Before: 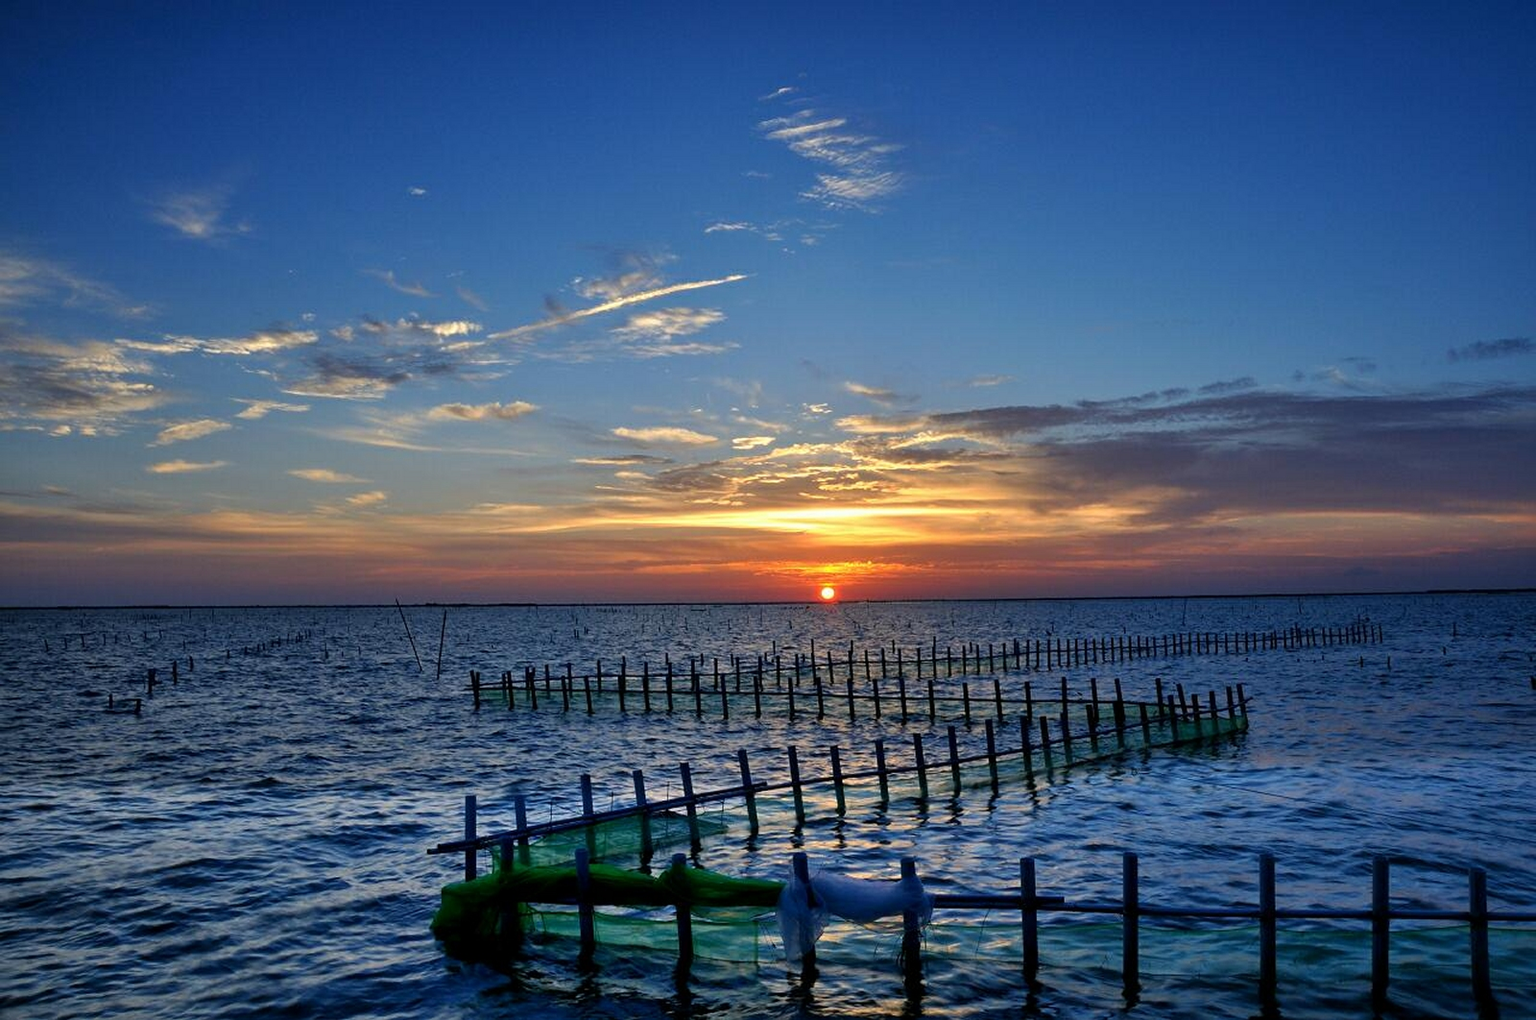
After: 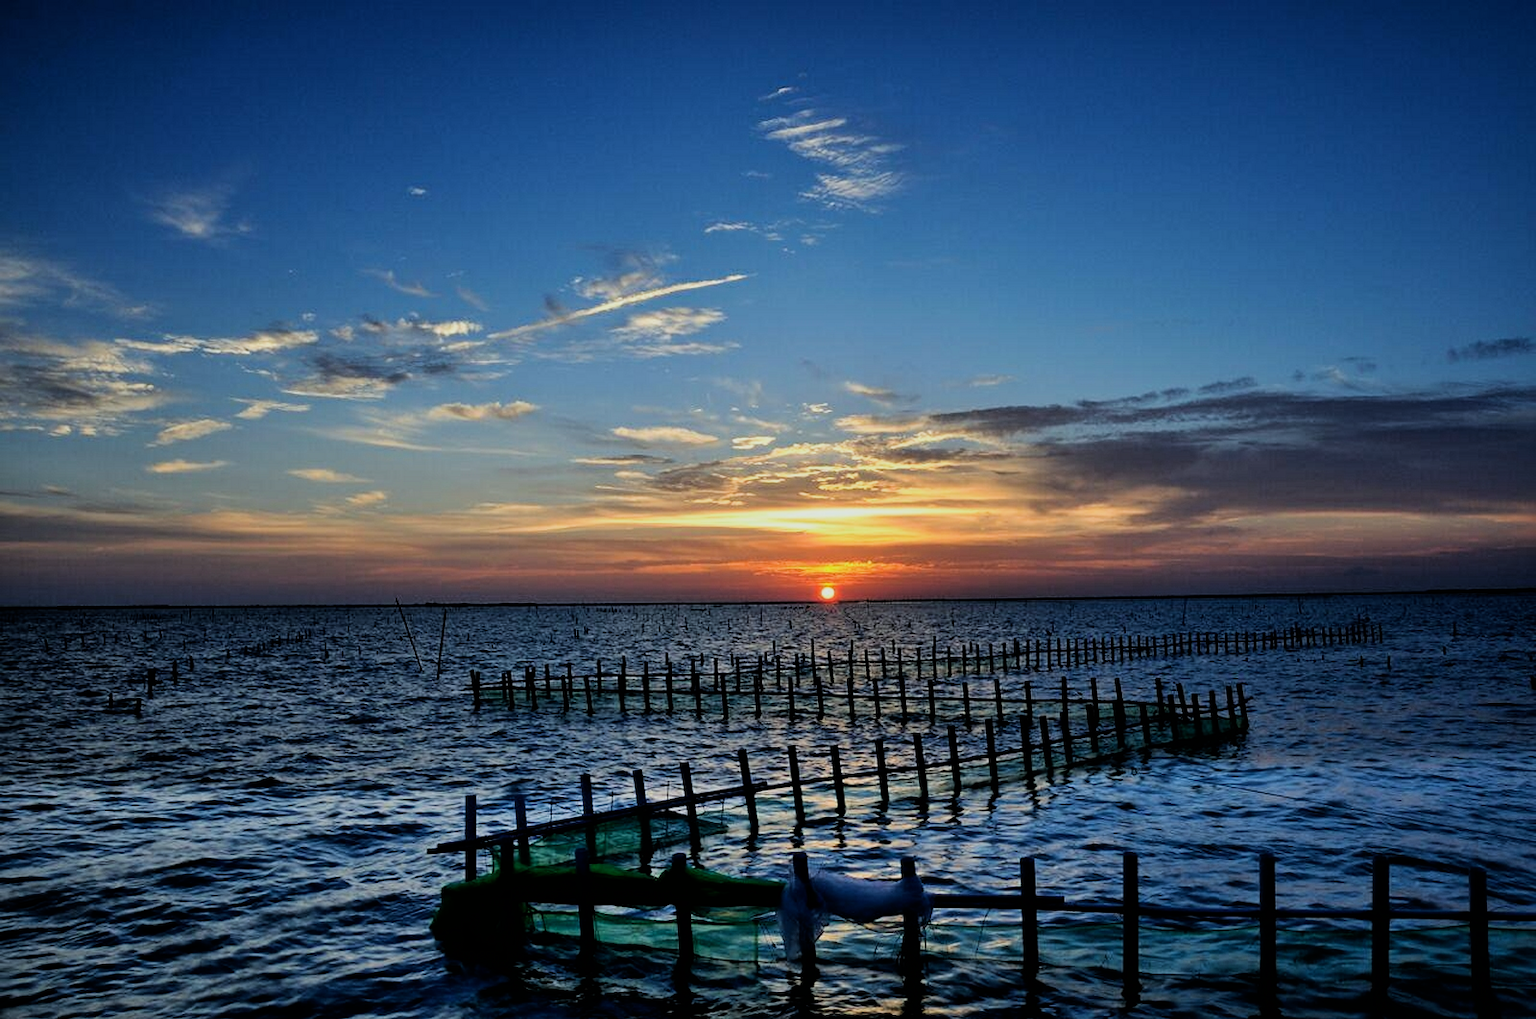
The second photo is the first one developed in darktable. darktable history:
color calibration: illuminant Planckian (black body), x 0.35, y 0.353, temperature 4808.72 K
filmic rgb: black relative exposure -5.01 EV, white relative exposure 4 EV, hardness 2.89, contrast 1.298, highlights saturation mix -29.98%
